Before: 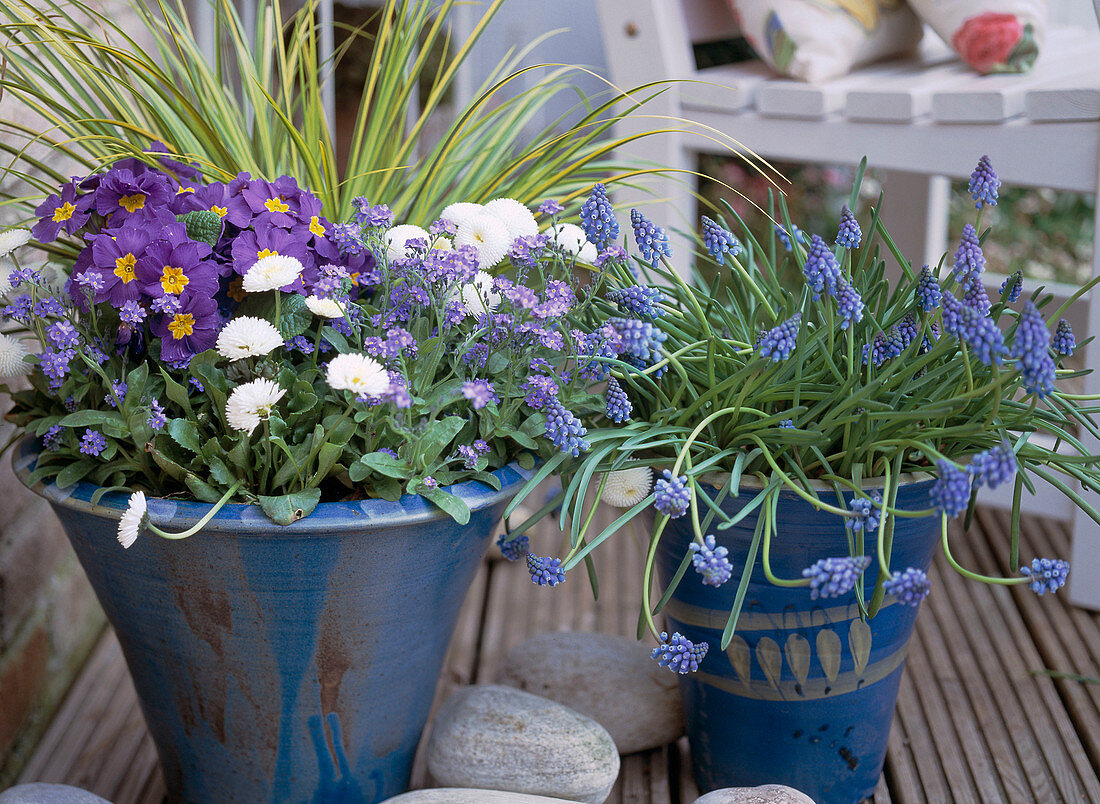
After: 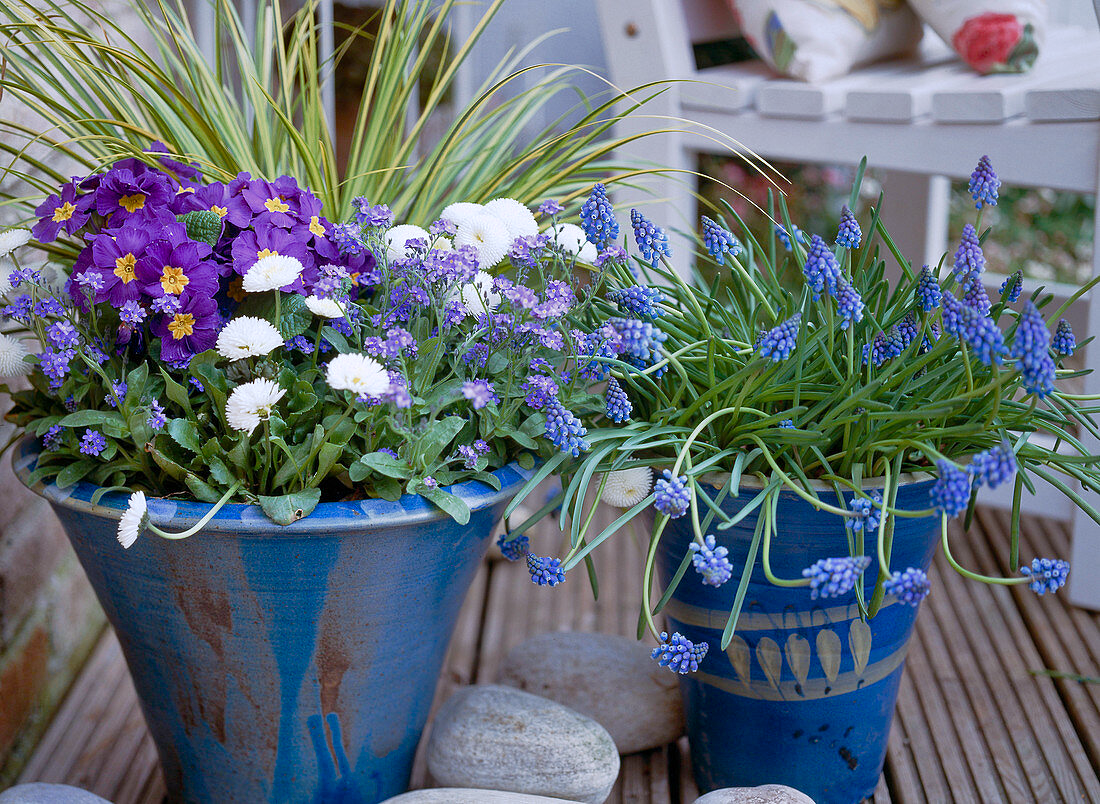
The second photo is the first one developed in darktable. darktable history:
shadows and highlights: soften with gaussian
color balance rgb: linear chroma grading › shadows 20.12%, linear chroma grading › highlights 2.575%, linear chroma grading › mid-tones 10.563%, perceptual saturation grading › global saturation 25.837%, perceptual saturation grading › highlights -50.069%, perceptual saturation grading › shadows 30.572%, global vibrance -24.972%
color correction: highlights a* -0.728, highlights b* -8.34
